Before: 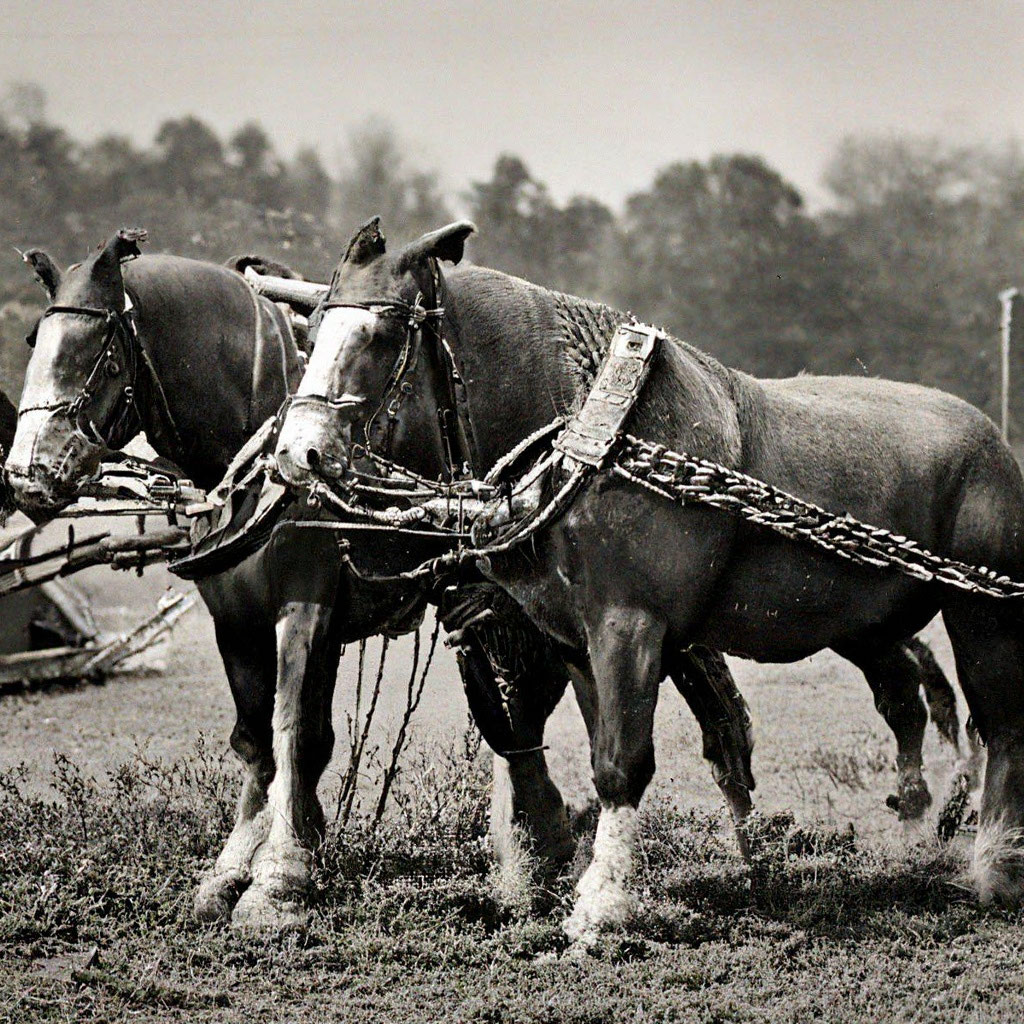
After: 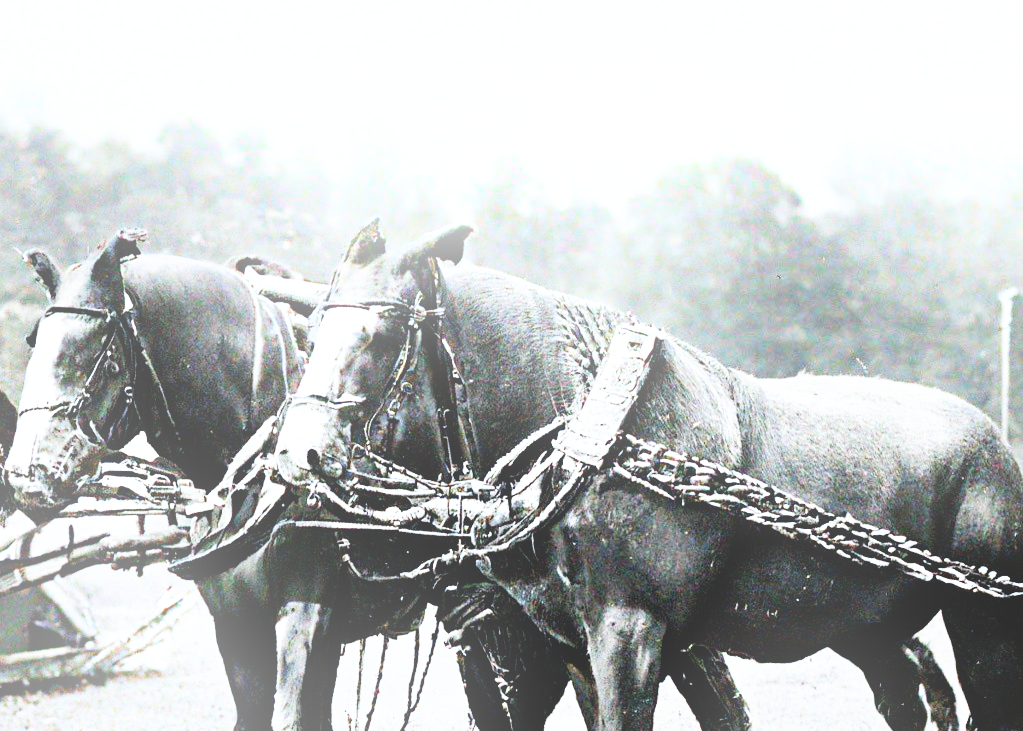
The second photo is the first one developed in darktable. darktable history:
bloom: on, module defaults
base curve: curves: ch0 [(0, 0) (0.007, 0.004) (0.027, 0.03) (0.046, 0.07) (0.207, 0.54) (0.442, 0.872) (0.673, 0.972) (1, 1)], preserve colors none
exposure: exposure 0.3 EV, compensate highlight preservation false
color calibration: illuminant custom, x 0.368, y 0.373, temperature 4330.32 K
crop: bottom 28.576%
